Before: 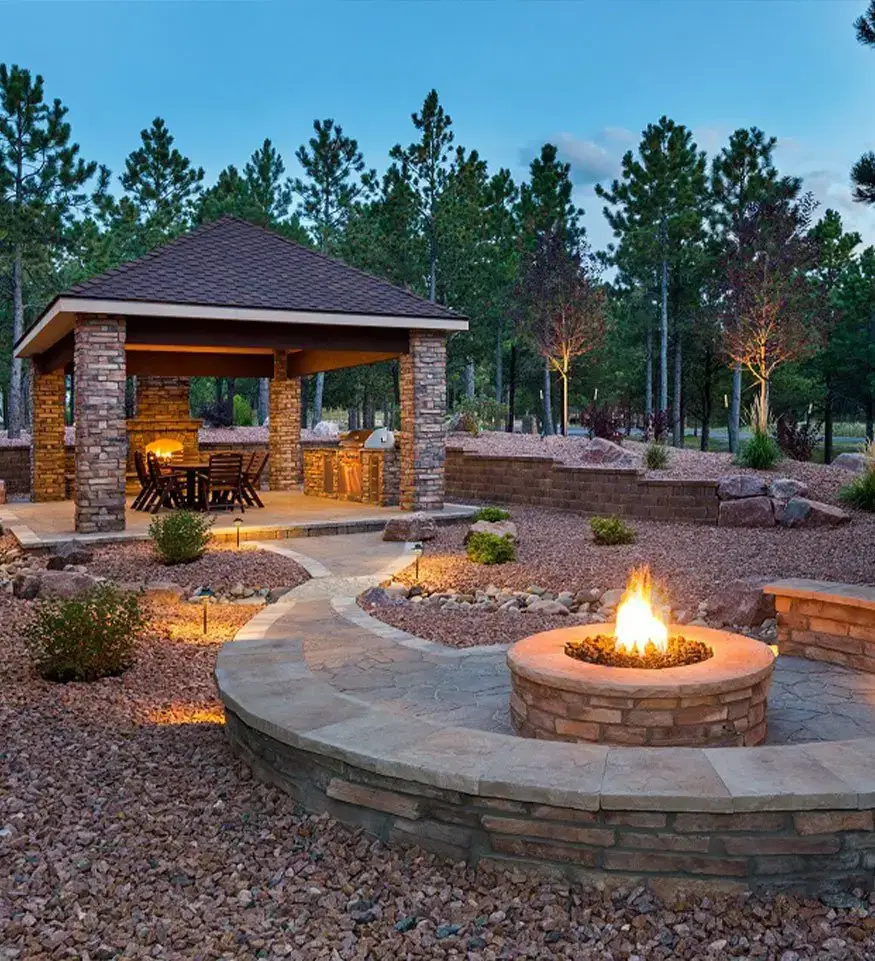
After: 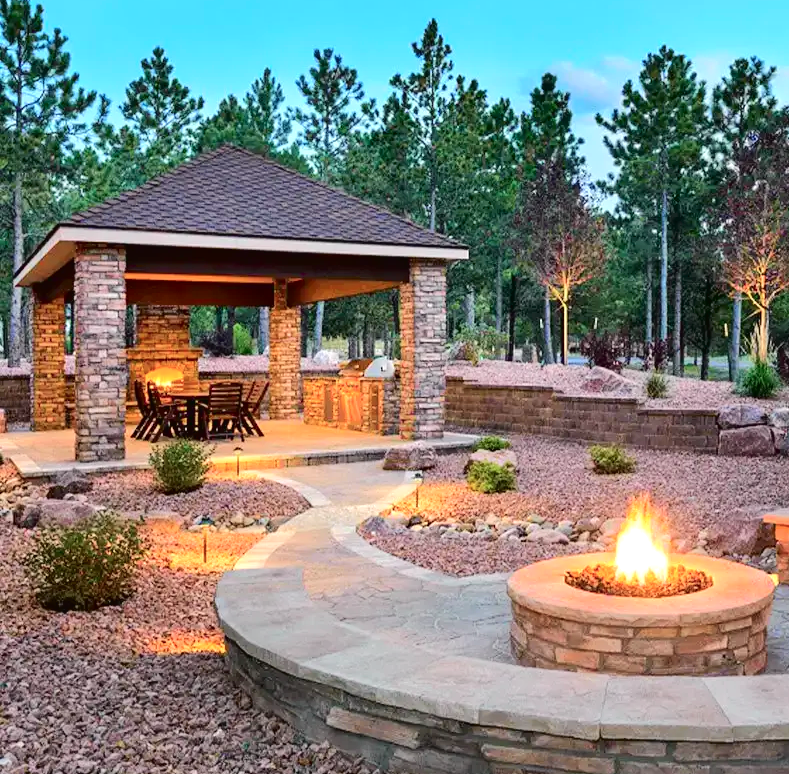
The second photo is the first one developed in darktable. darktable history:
tone curve: curves: ch0 [(0, 0.019) (0.066, 0.043) (0.189, 0.182) (0.359, 0.417) (0.485, 0.576) (0.656, 0.734) (0.851, 0.861) (0.997, 0.959)]; ch1 [(0, 0) (0.179, 0.123) (0.381, 0.36) (0.425, 0.41) (0.474, 0.472) (0.499, 0.501) (0.514, 0.517) (0.571, 0.584) (0.649, 0.677) (0.812, 0.856) (1, 1)]; ch2 [(0, 0) (0.246, 0.214) (0.421, 0.427) (0.459, 0.484) (0.5, 0.504) (0.518, 0.523) (0.529, 0.544) (0.56, 0.581) (0.617, 0.631) (0.744, 0.734) (0.867, 0.821) (0.993, 0.889)], color space Lab, independent channels, preserve colors none
crop: top 7.49%, right 9.717%, bottom 11.943%
exposure: black level correction 0, exposure 0.7 EV, compensate exposure bias true, compensate highlight preservation false
